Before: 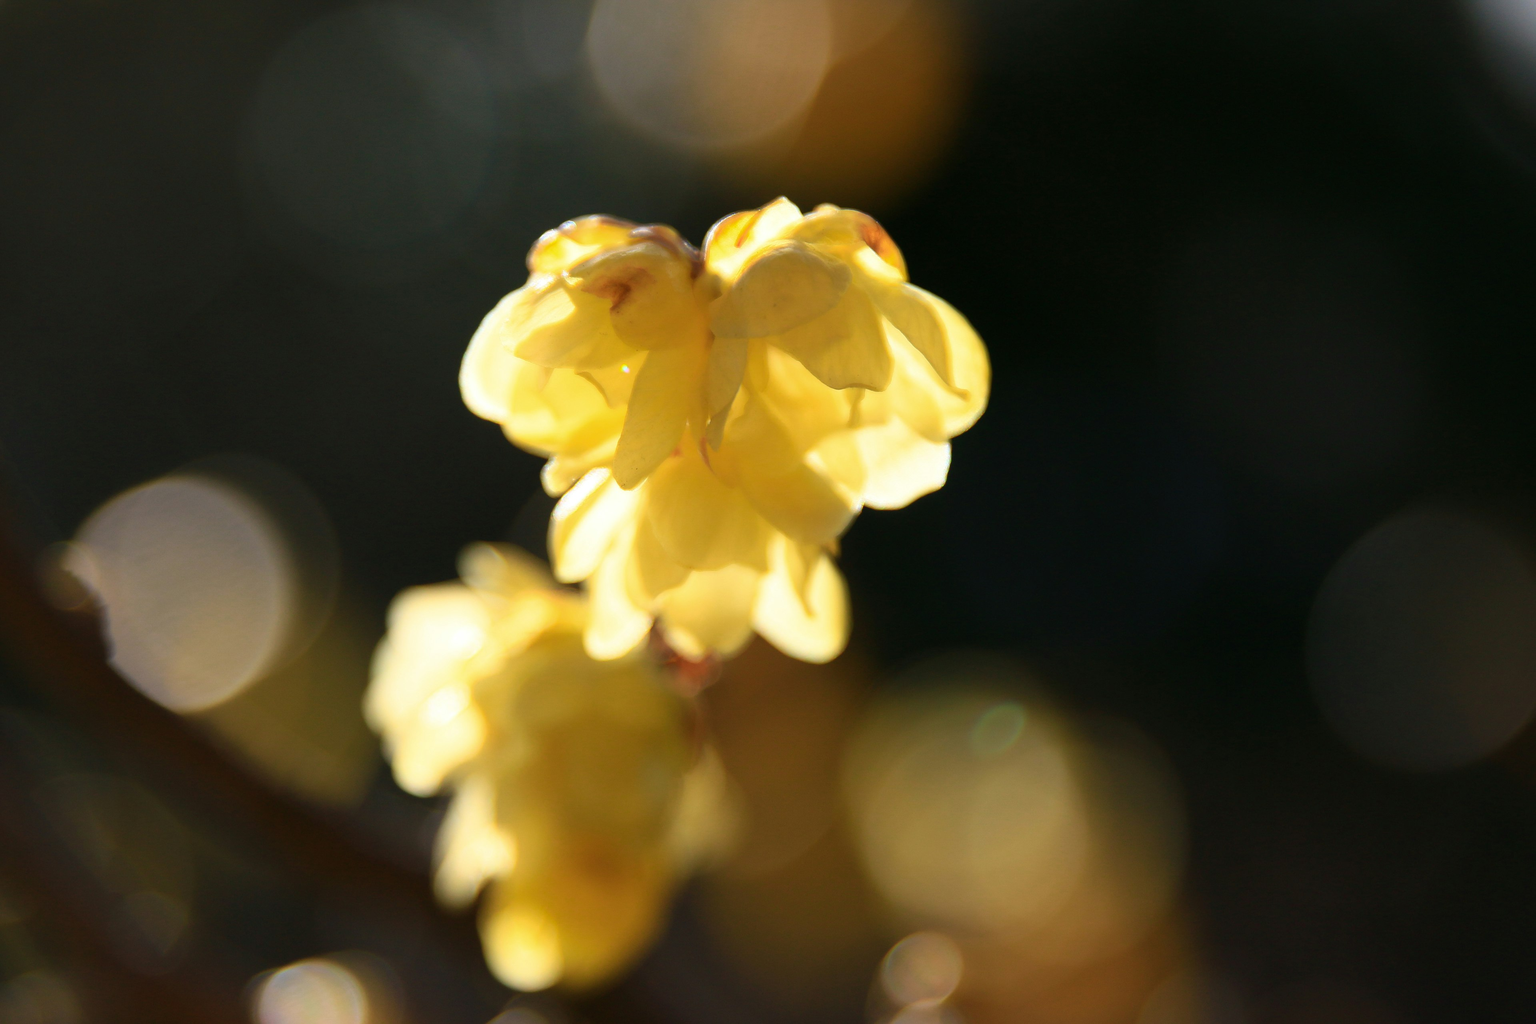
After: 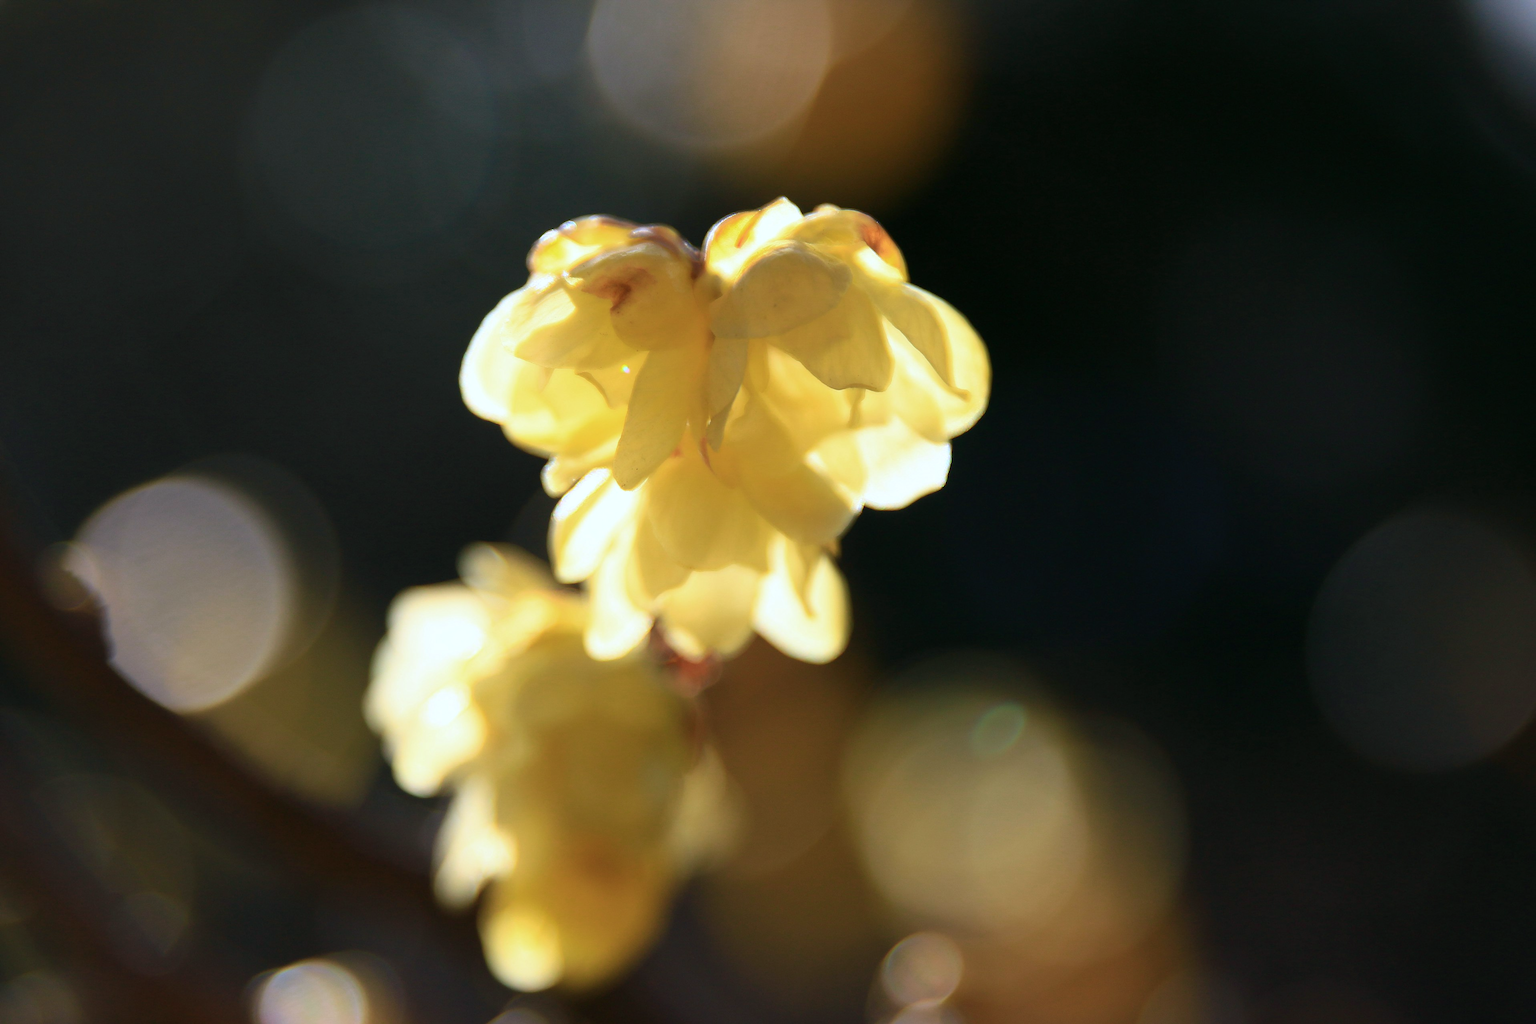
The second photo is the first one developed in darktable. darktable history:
color calibration: illuminant as shot in camera, x 0.37, y 0.382, temperature 4316.66 K
